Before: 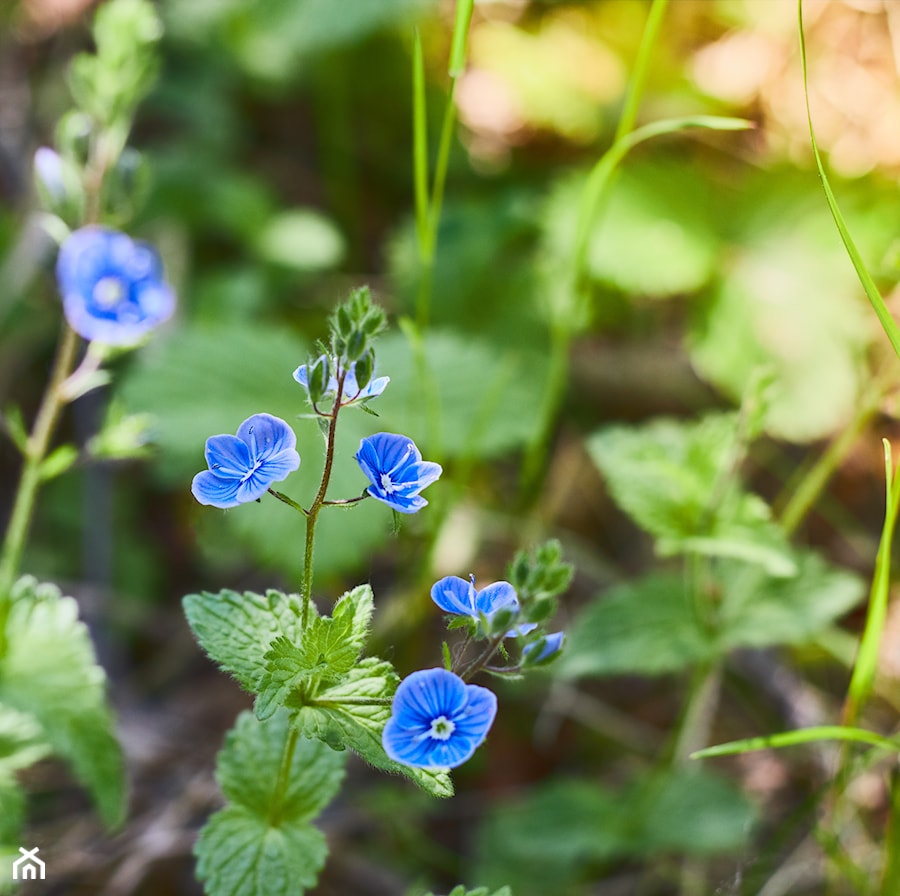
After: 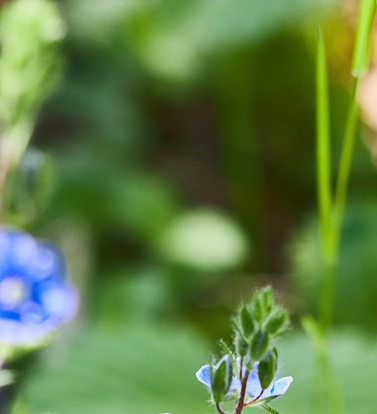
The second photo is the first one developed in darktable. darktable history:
shadows and highlights: shadows 52.34, highlights -28.23, soften with gaussian
rotate and perspective: automatic cropping original format, crop left 0, crop top 0
crop and rotate: left 10.817%, top 0.062%, right 47.194%, bottom 53.626%
